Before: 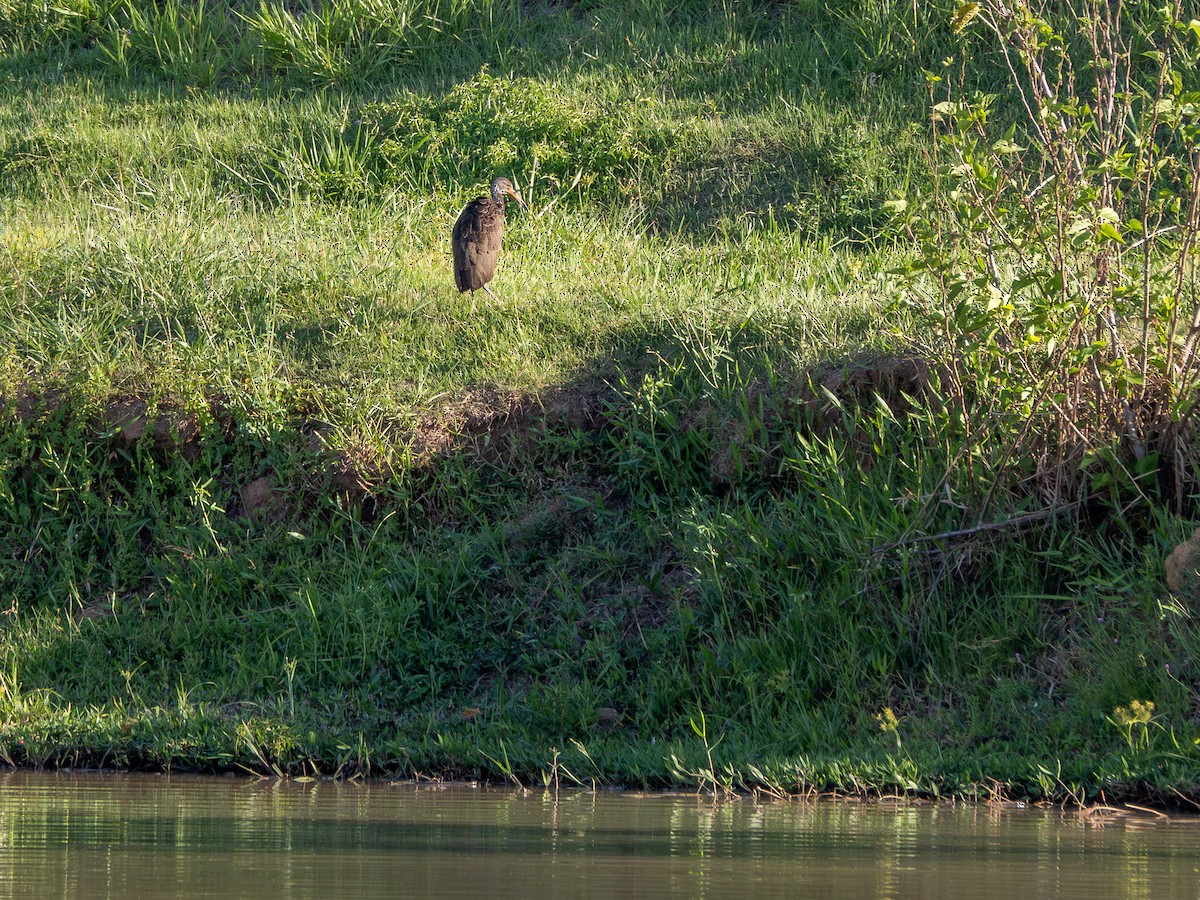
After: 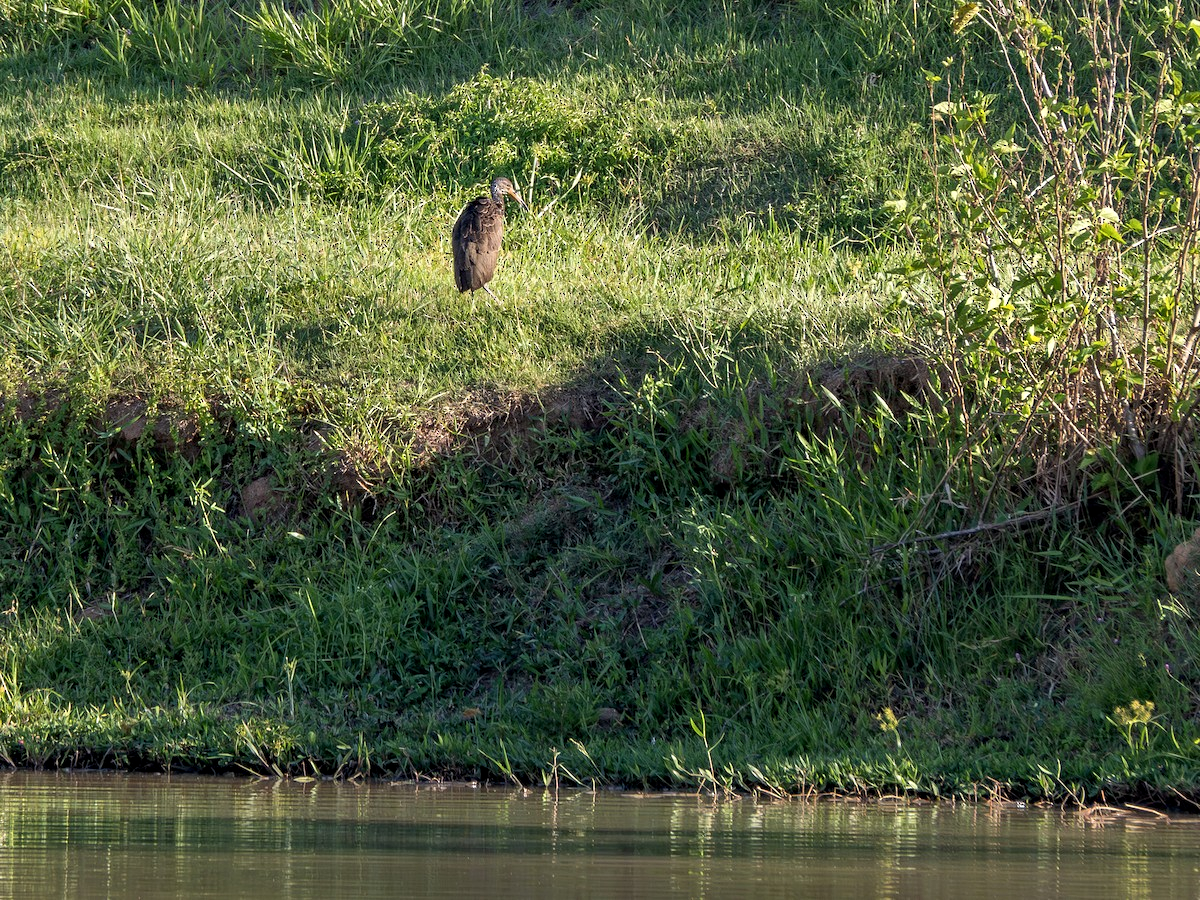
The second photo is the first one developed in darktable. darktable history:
contrast equalizer: y [[0.5, 0.501, 0.532, 0.538, 0.54, 0.541], [0.5 ×6], [0.5 ×6], [0 ×6], [0 ×6]]
